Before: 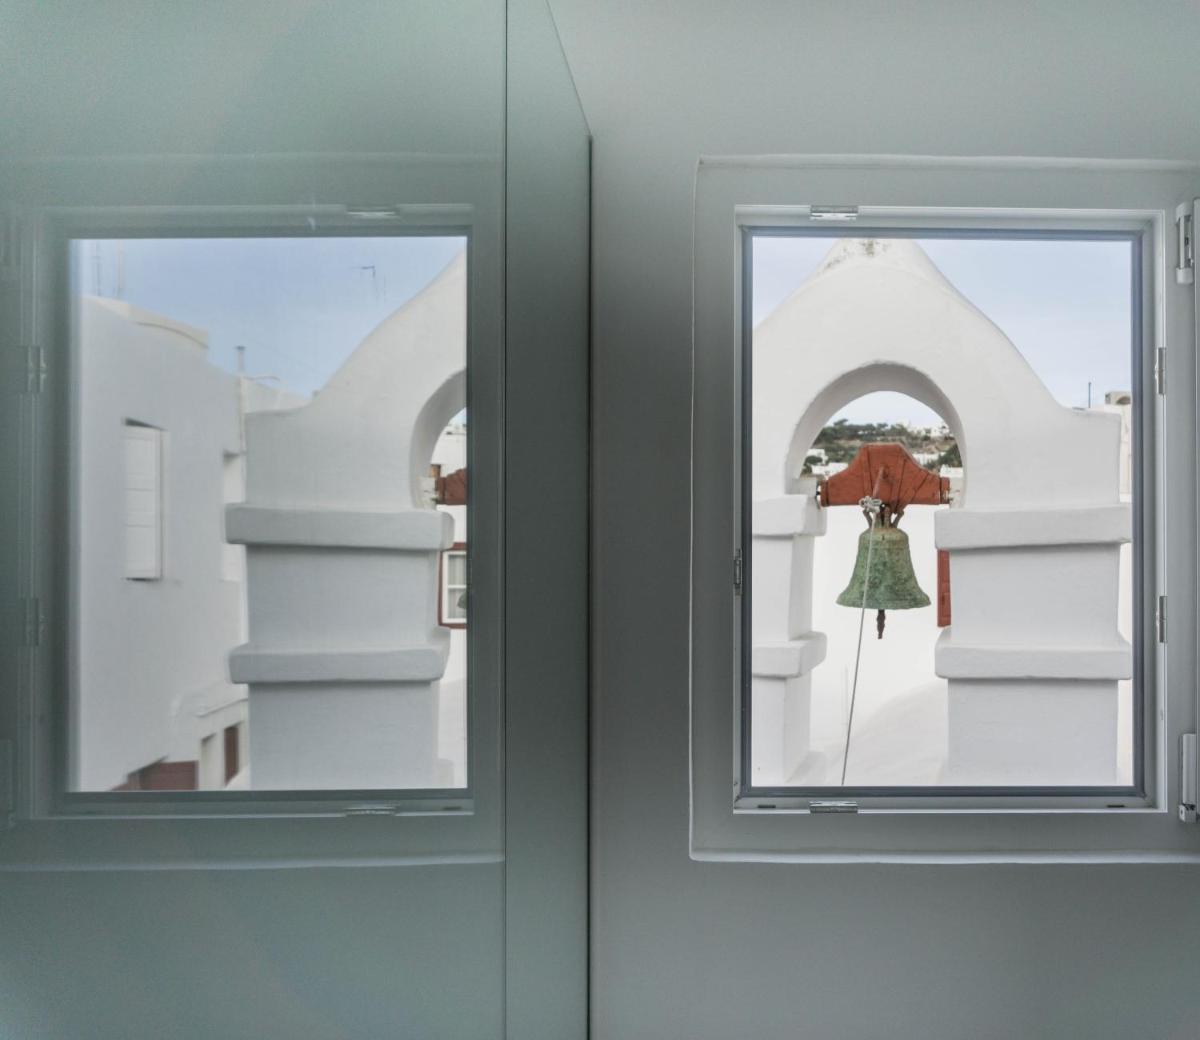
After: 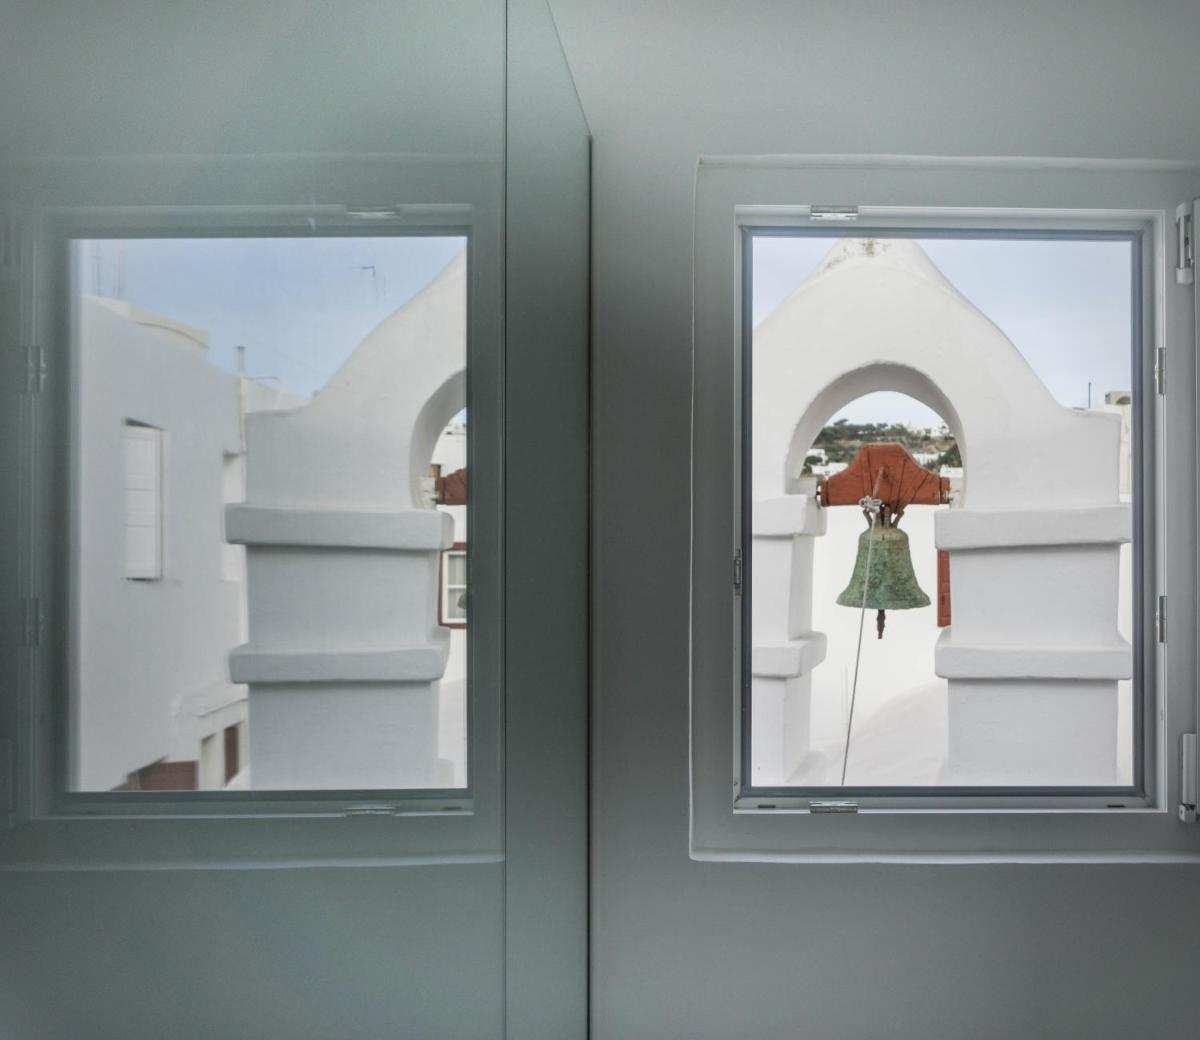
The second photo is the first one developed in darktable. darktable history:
vignetting: fall-off radius 60.54%
